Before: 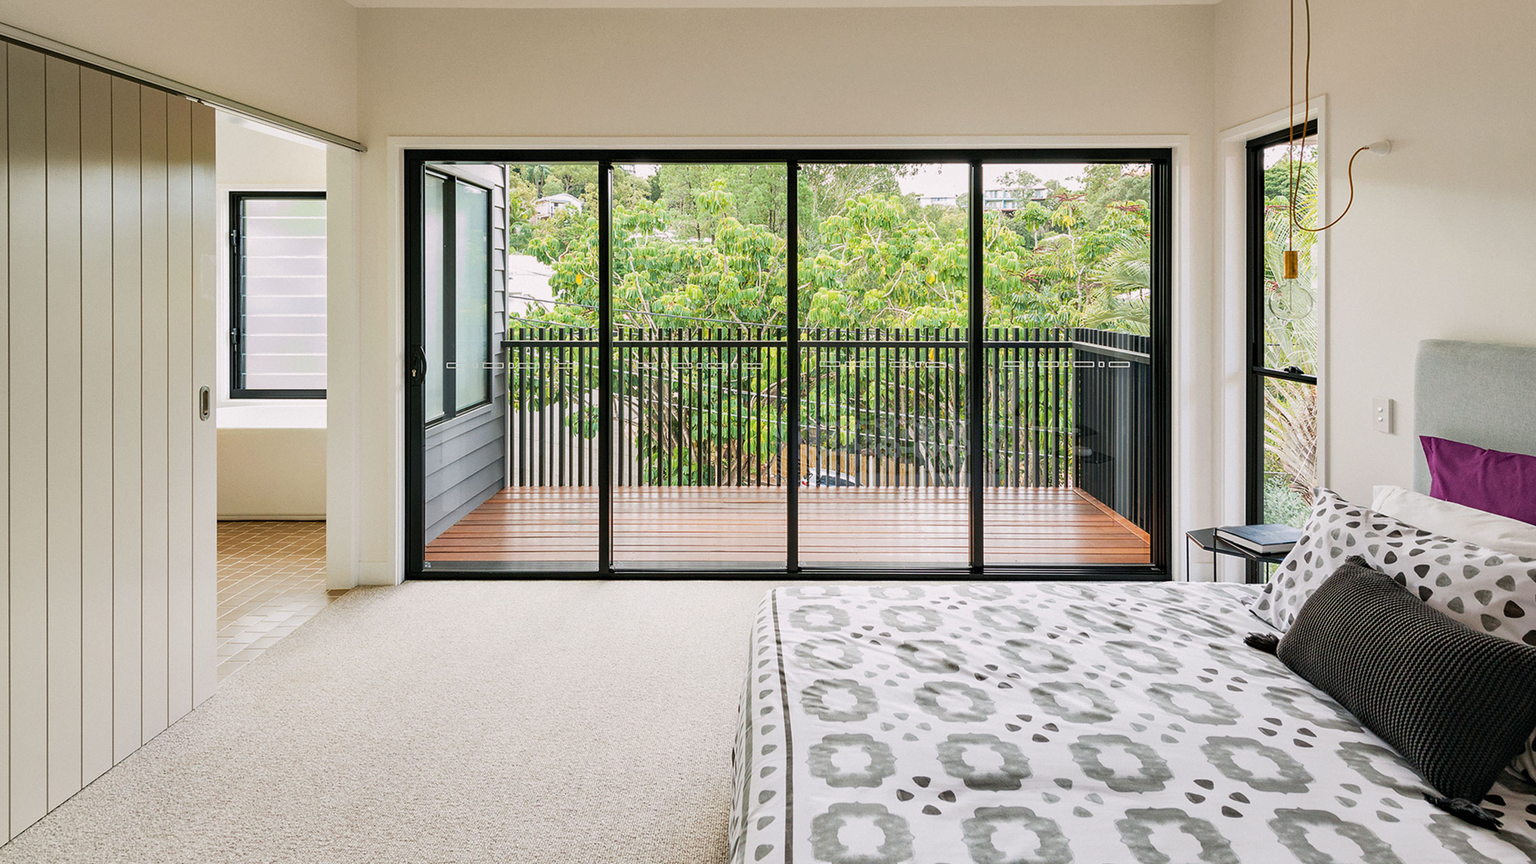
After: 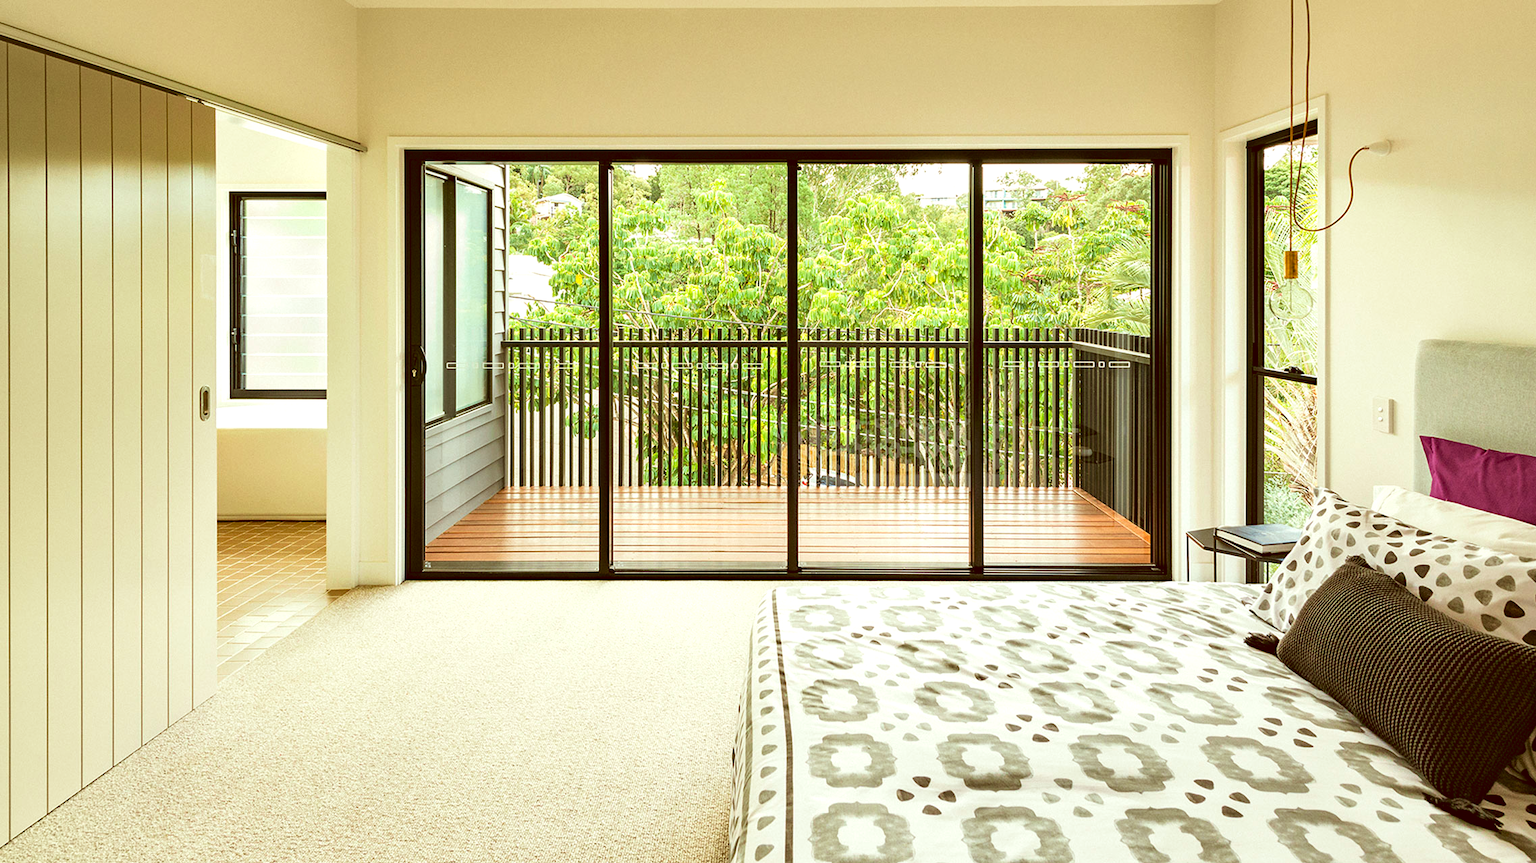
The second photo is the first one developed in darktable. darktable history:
exposure: black level correction 0, exposure 0.499 EV, compensate highlight preservation false
color correction: highlights a* -5.98, highlights b* 9.14, shadows a* 10.21, shadows b* 24.09
velvia: on, module defaults
